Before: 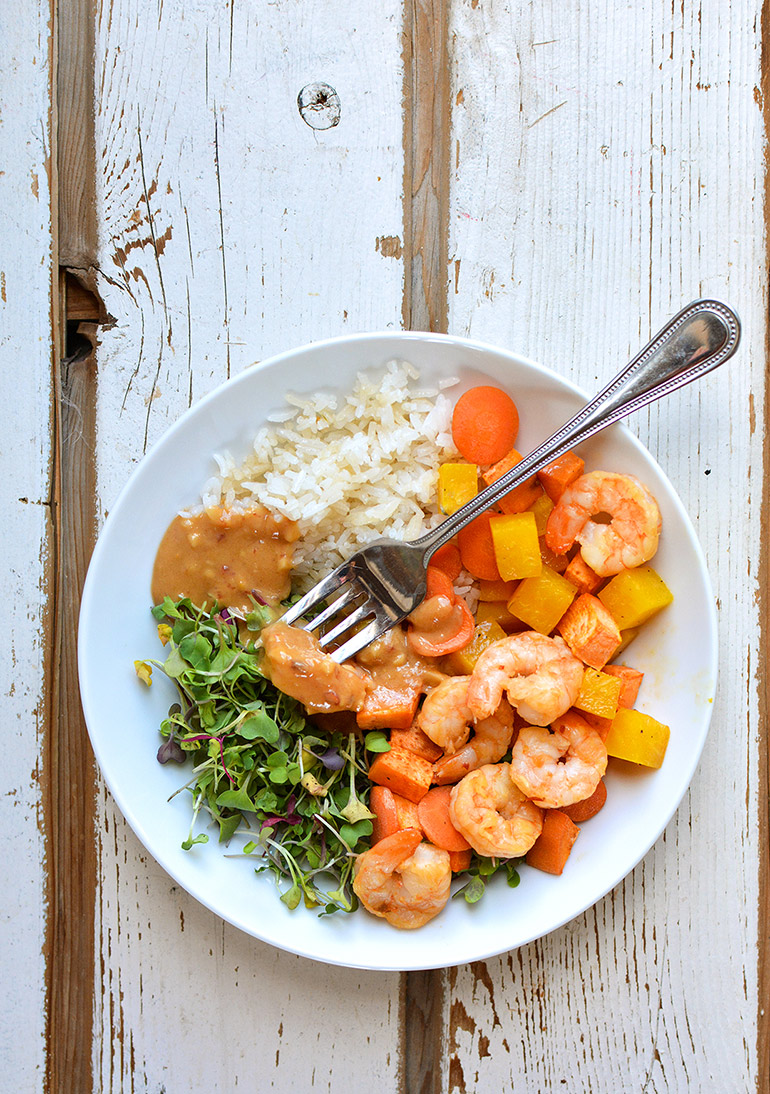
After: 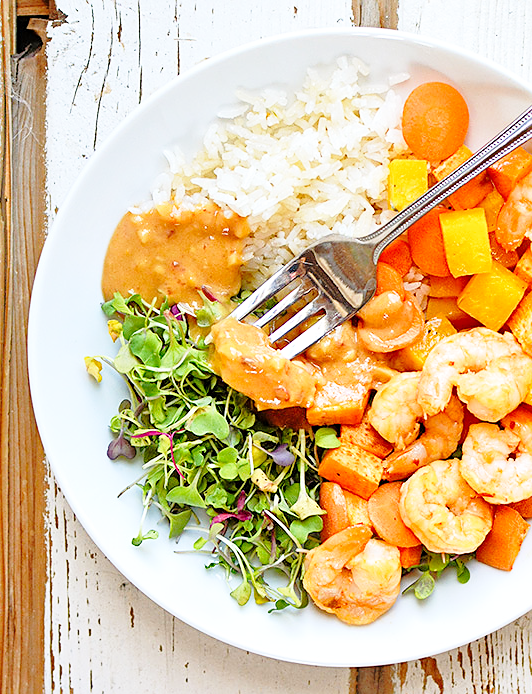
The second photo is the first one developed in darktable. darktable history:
tone equalizer: -7 EV 0.142 EV, -6 EV 0.577 EV, -5 EV 1.17 EV, -4 EV 1.37 EV, -3 EV 1.15 EV, -2 EV 0.6 EV, -1 EV 0.165 EV
base curve: curves: ch0 [(0, 0) (0.028, 0.03) (0.121, 0.232) (0.46, 0.748) (0.859, 0.968) (1, 1)], preserve colors none
crop: left 6.522%, top 27.821%, right 24.375%, bottom 8.718%
sharpen: on, module defaults
